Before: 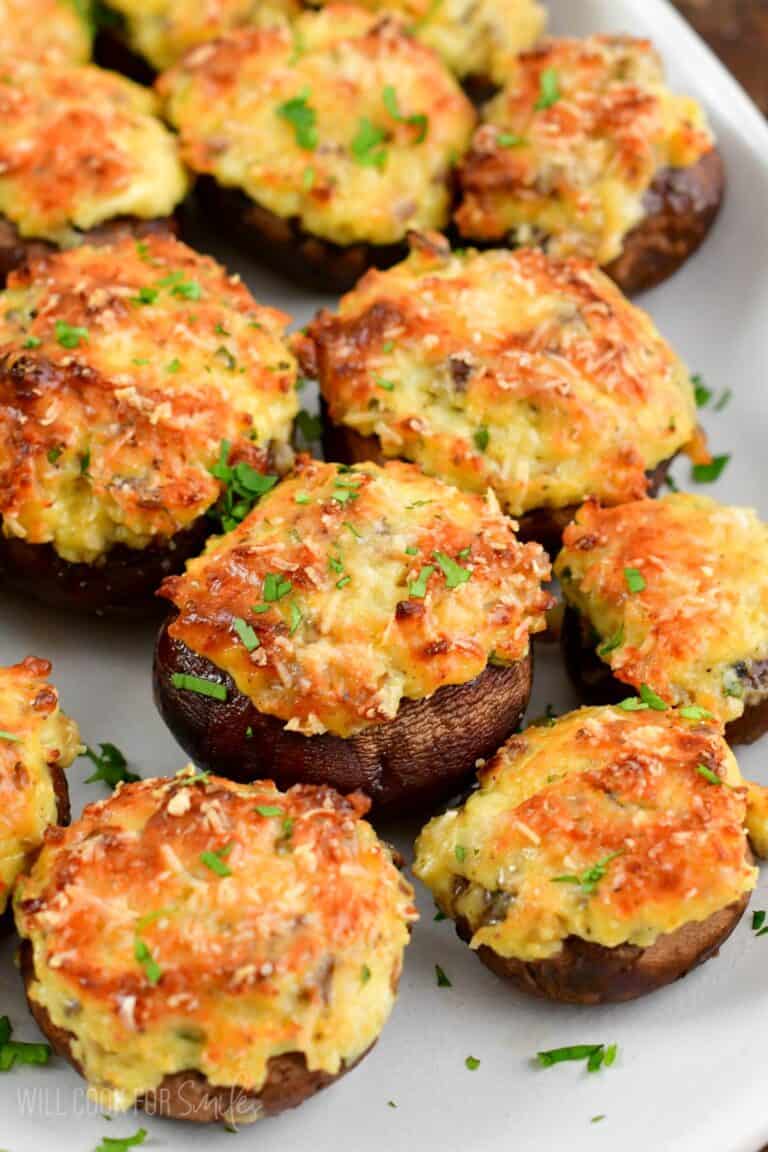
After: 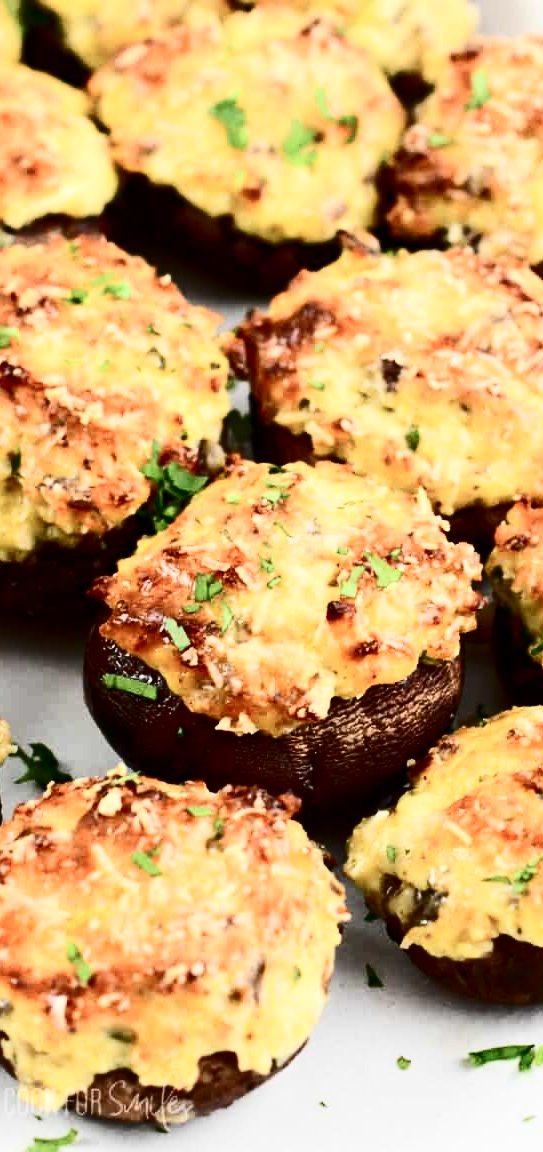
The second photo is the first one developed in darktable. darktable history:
crop and rotate: left 9.061%, right 20.142%
shadows and highlights: shadows -70, highlights 35, soften with gaussian
contrast brightness saturation: contrast 0.5, saturation -0.1
